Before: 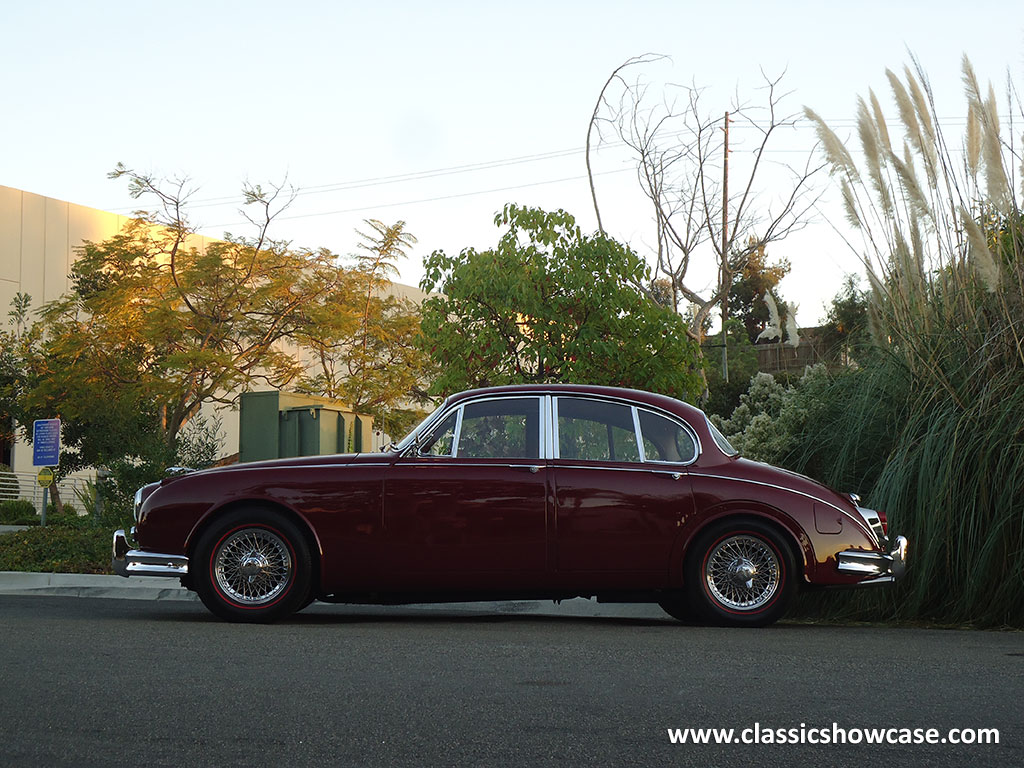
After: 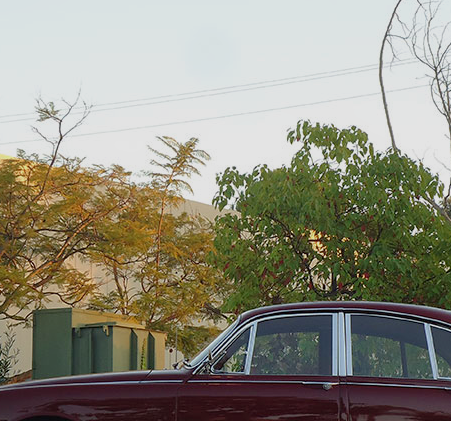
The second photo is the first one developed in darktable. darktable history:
crop: left 20.248%, top 10.86%, right 35.675%, bottom 34.321%
tone equalizer: -8 EV 0.25 EV, -7 EV 0.417 EV, -6 EV 0.417 EV, -5 EV 0.25 EV, -3 EV -0.25 EV, -2 EV -0.417 EV, -1 EV -0.417 EV, +0 EV -0.25 EV, edges refinement/feathering 500, mask exposure compensation -1.57 EV, preserve details guided filter
